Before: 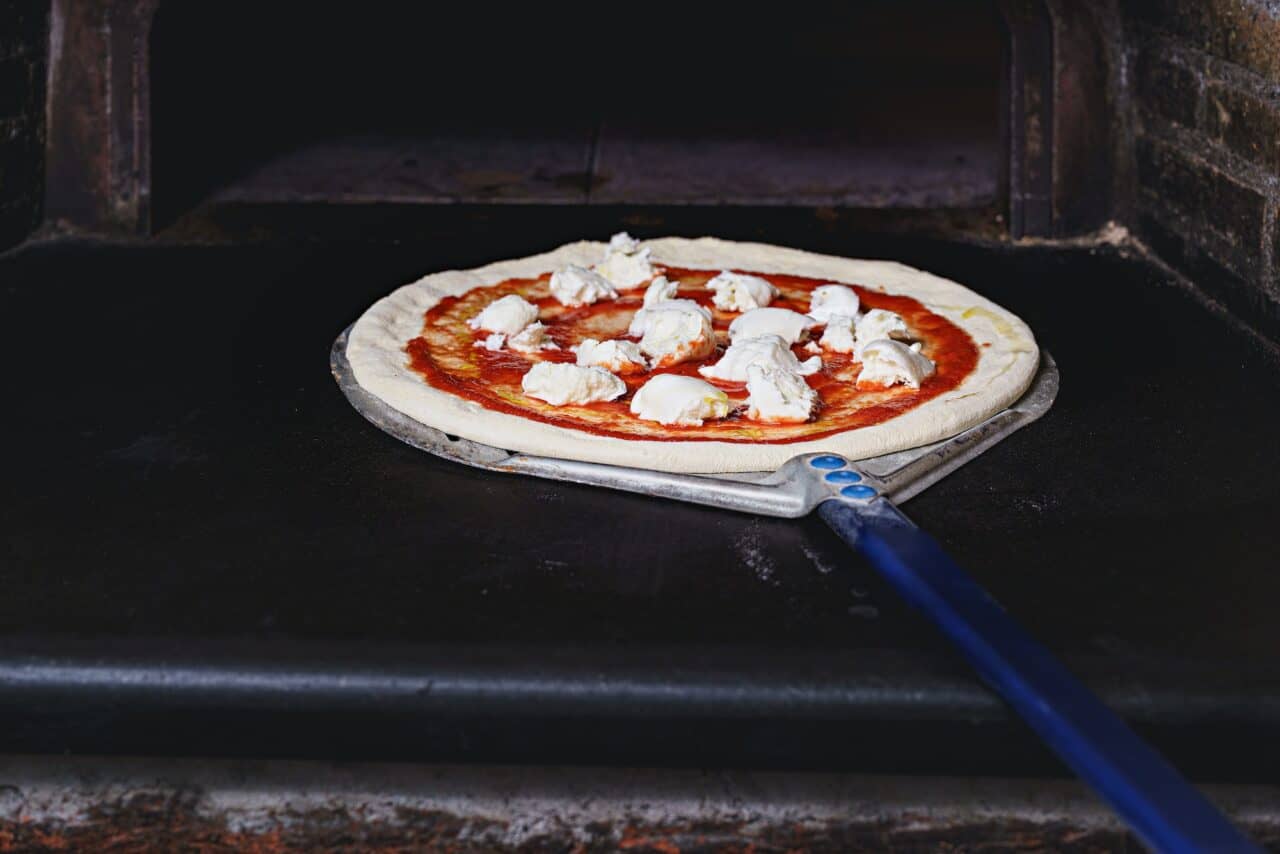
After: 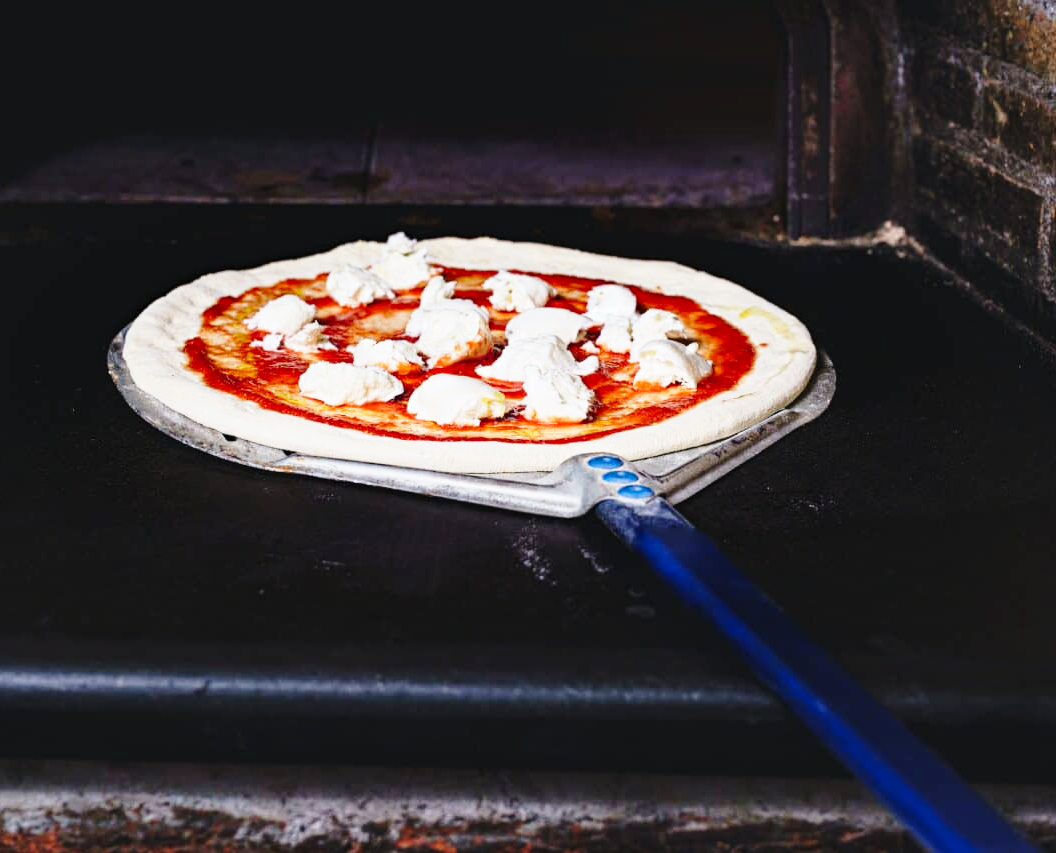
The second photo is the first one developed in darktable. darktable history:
crop: left 17.445%, bottom 0.044%
base curve: curves: ch0 [(0, 0) (0.028, 0.03) (0.121, 0.232) (0.46, 0.748) (0.859, 0.968) (1, 1)], preserve colors none
